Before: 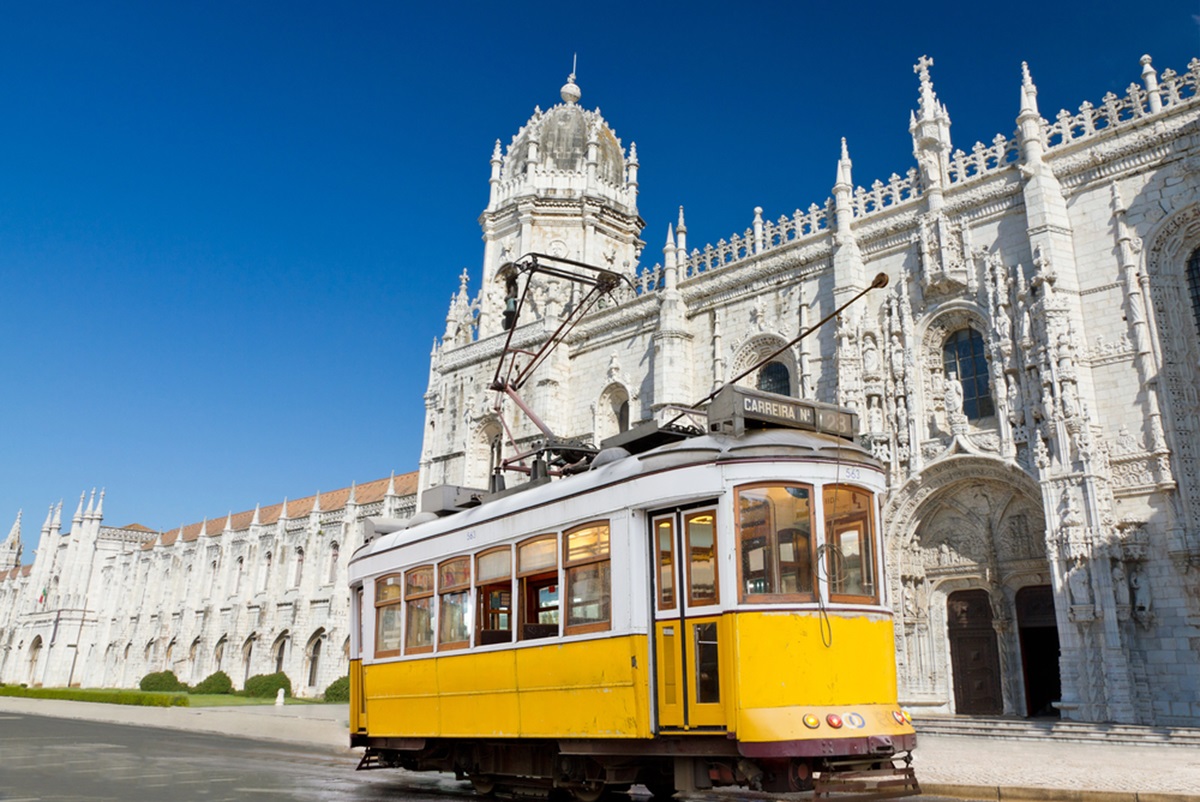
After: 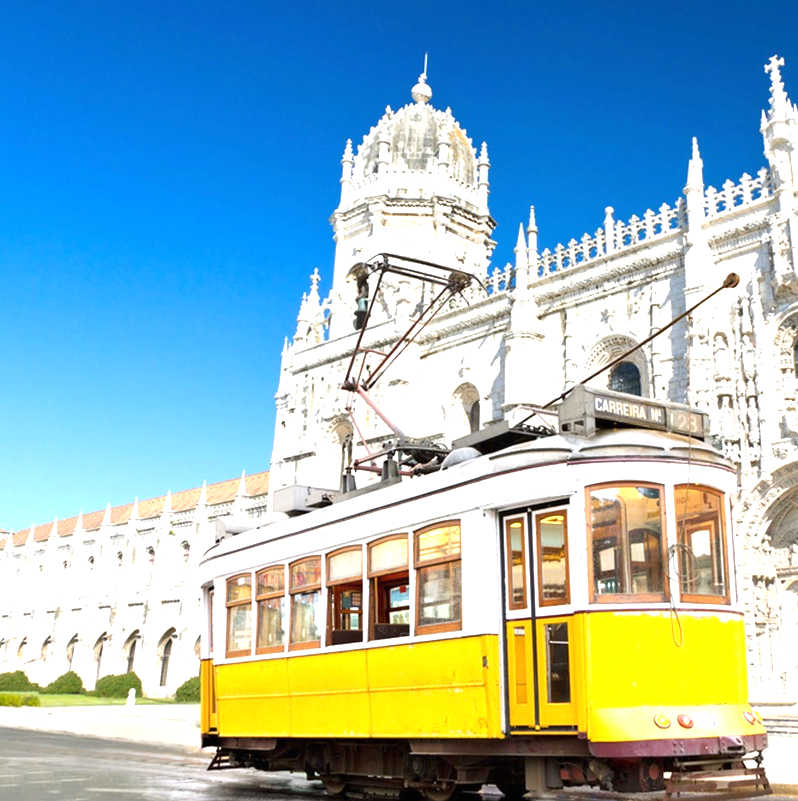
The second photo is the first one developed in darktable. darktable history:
exposure: black level correction 0, exposure 1.199 EV, compensate exposure bias true, compensate highlight preservation false
crop and rotate: left 12.489%, right 20.942%
